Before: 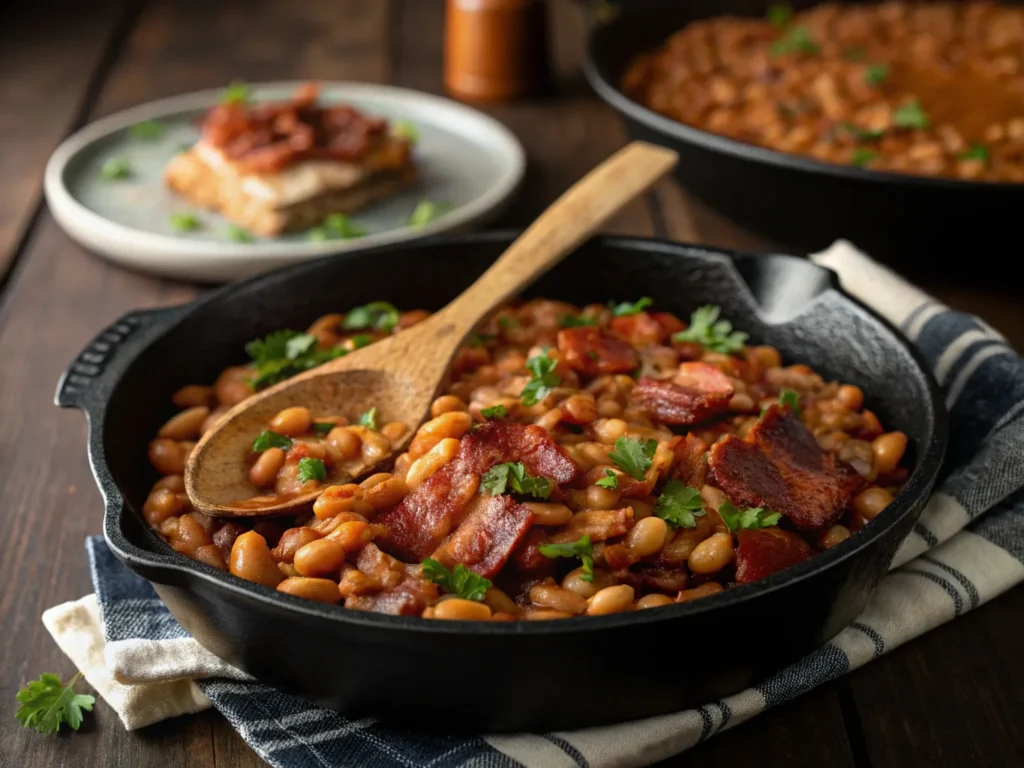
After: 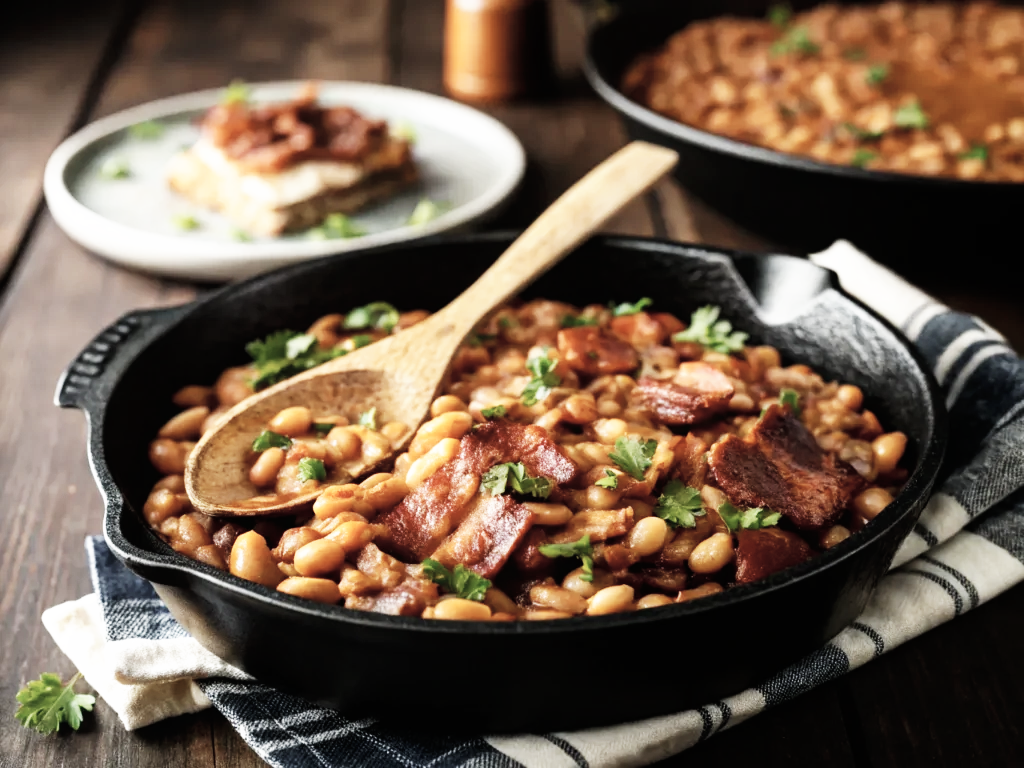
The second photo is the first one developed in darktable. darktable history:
color correction: saturation 0.57
base curve: curves: ch0 [(0, 0) (0.007, 0.004) (0.027, 0.03) (0.046, 0.07) (0.207, 0.54) (0.442, 0.872) (0.673, 0.972) (1, 1)], preserve colors none
